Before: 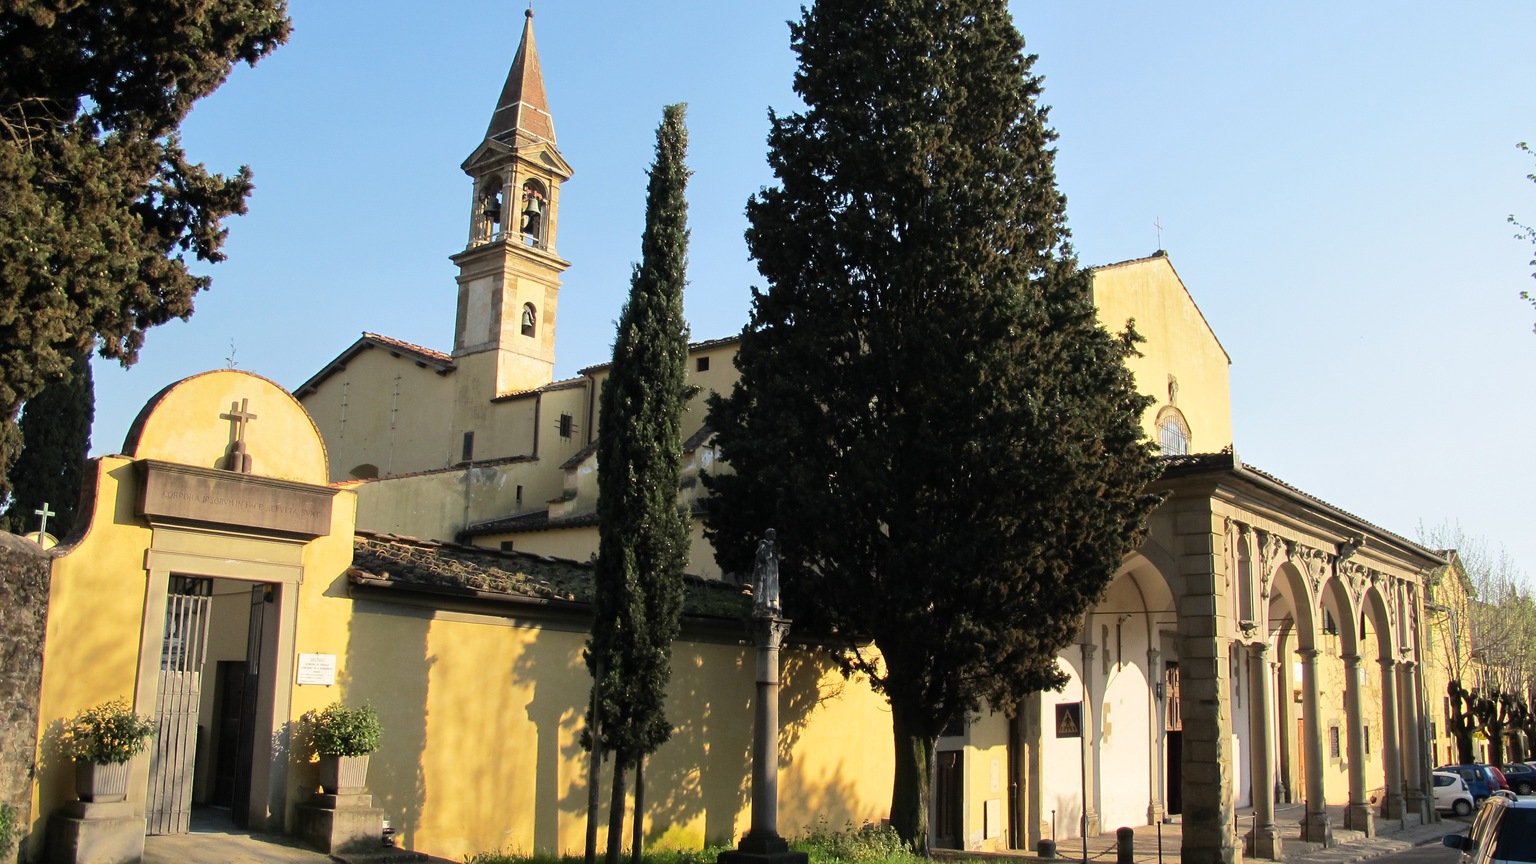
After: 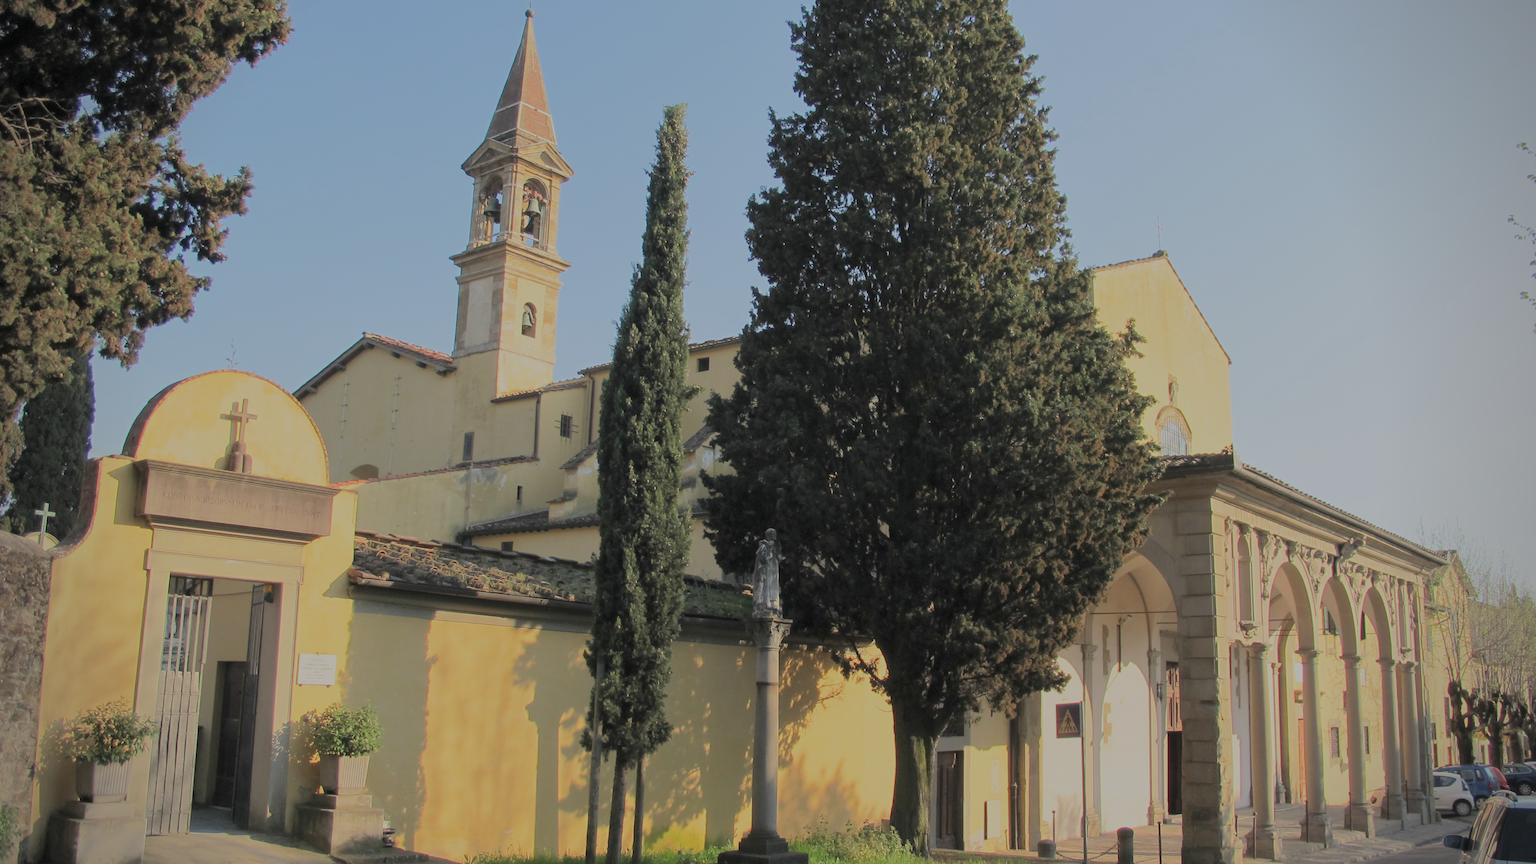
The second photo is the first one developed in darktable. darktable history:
filmic rgb: black relative exposure -15.96 EV, white relative exposure 8 EV, hardness 4.11, latitude 50.14%, contrast 0.515
vignetting: fall-off start 79.89%
contrast brightness saturation: contrast 0.074, brightness 0.073, saturation 0.179
